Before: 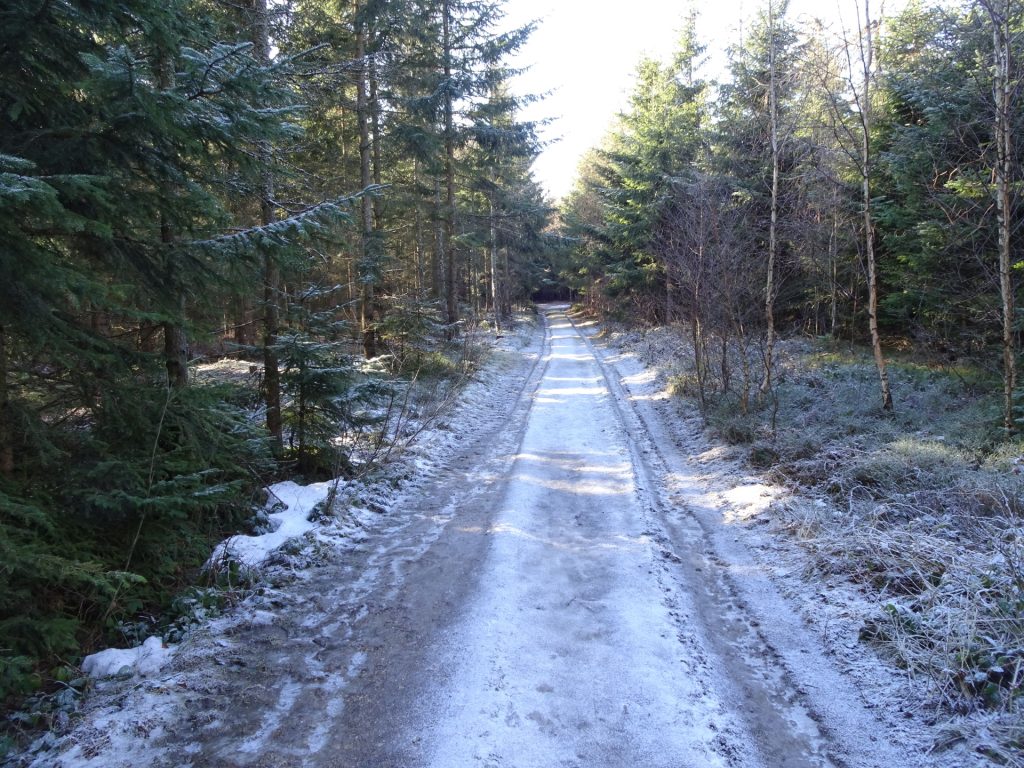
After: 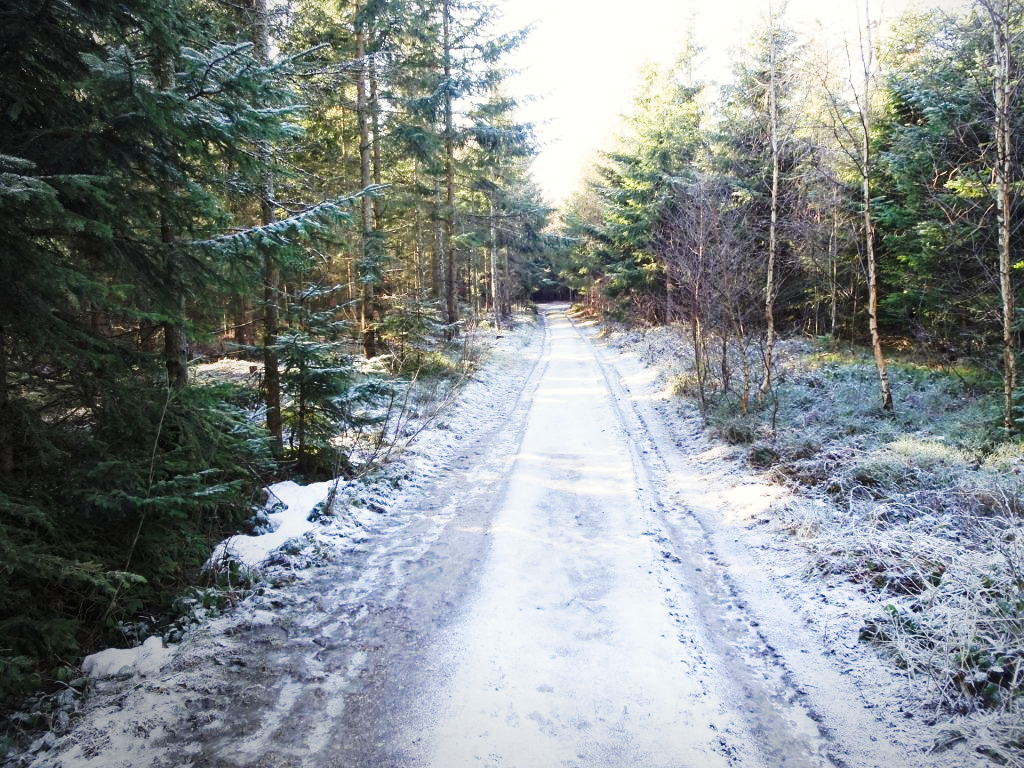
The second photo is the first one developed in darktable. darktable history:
tone curve: curves: ch0 [(0, 0) (0.003, 0.003) (0.011, 0.013) (0.025, 0.029) (0.044, 0.052) (0.069, 0.081) (0.1, 0.116) (0.136, 0.158) (0.177, 0.207) (0.224, 0.268) (0.277, 0.373) (0.335, 0.465) (0.399, 0.565) (0.468, 0.674) (0.543, 0.79) (0.623, 0.853) (0.709, 0.918) (0.801, 0.956) (0.898, 0.977) (1, 1)], preserve colors none
white balance: red 1.029, blue 0.92
vignetting: fall-off start 73.57%, center (0.22, -0.235)
